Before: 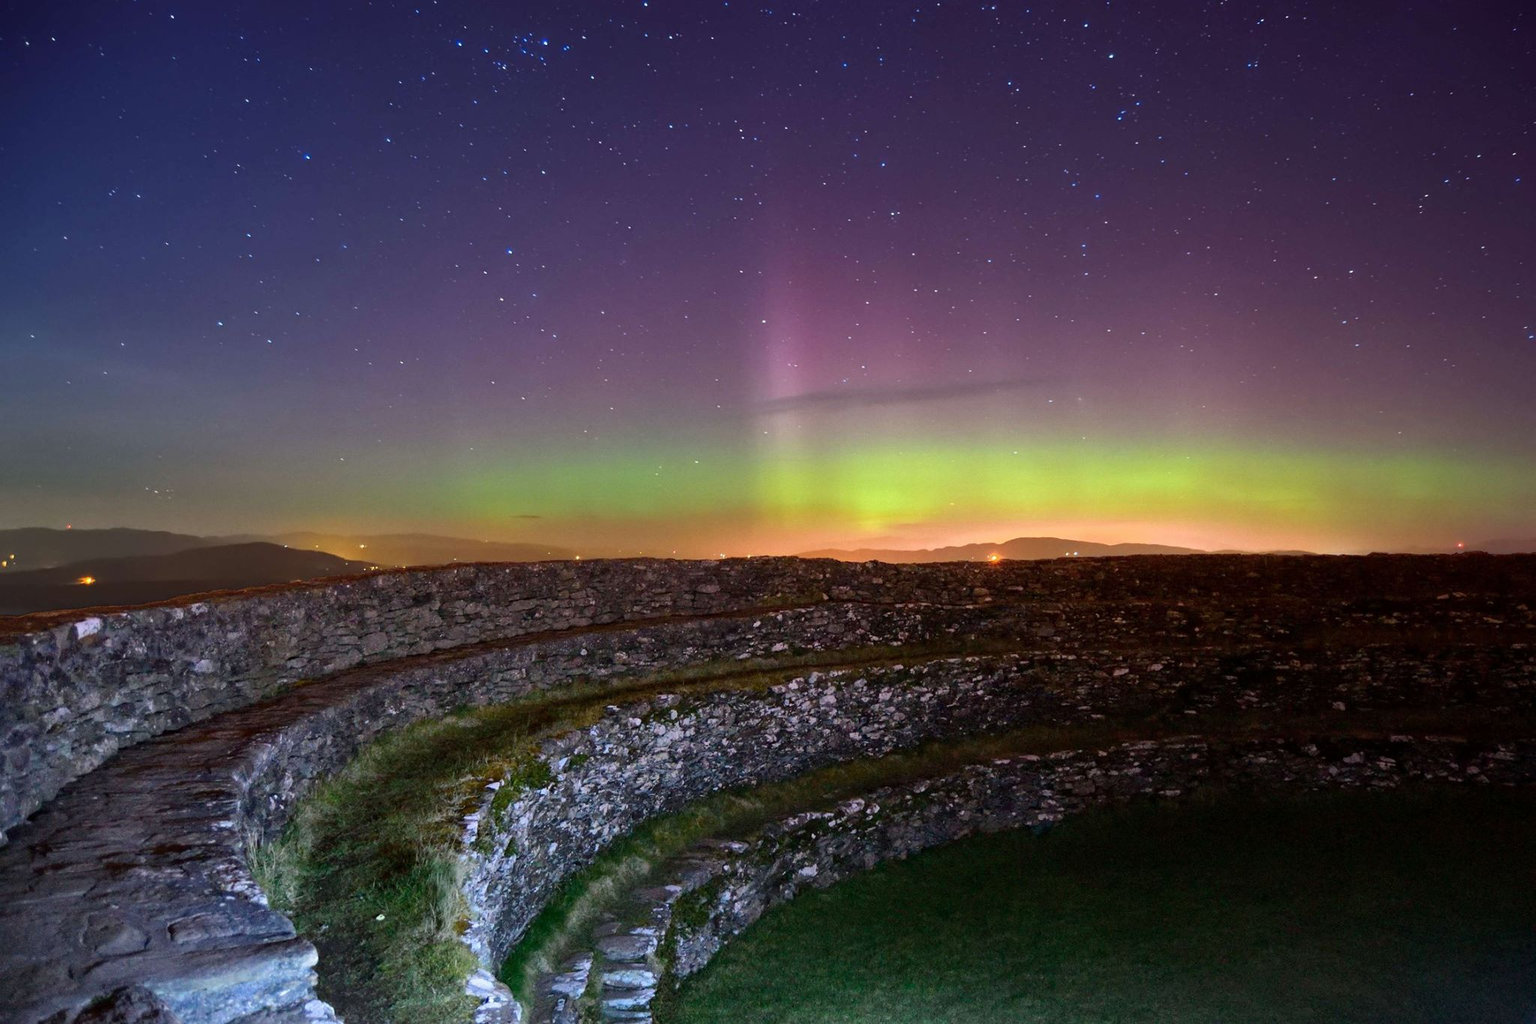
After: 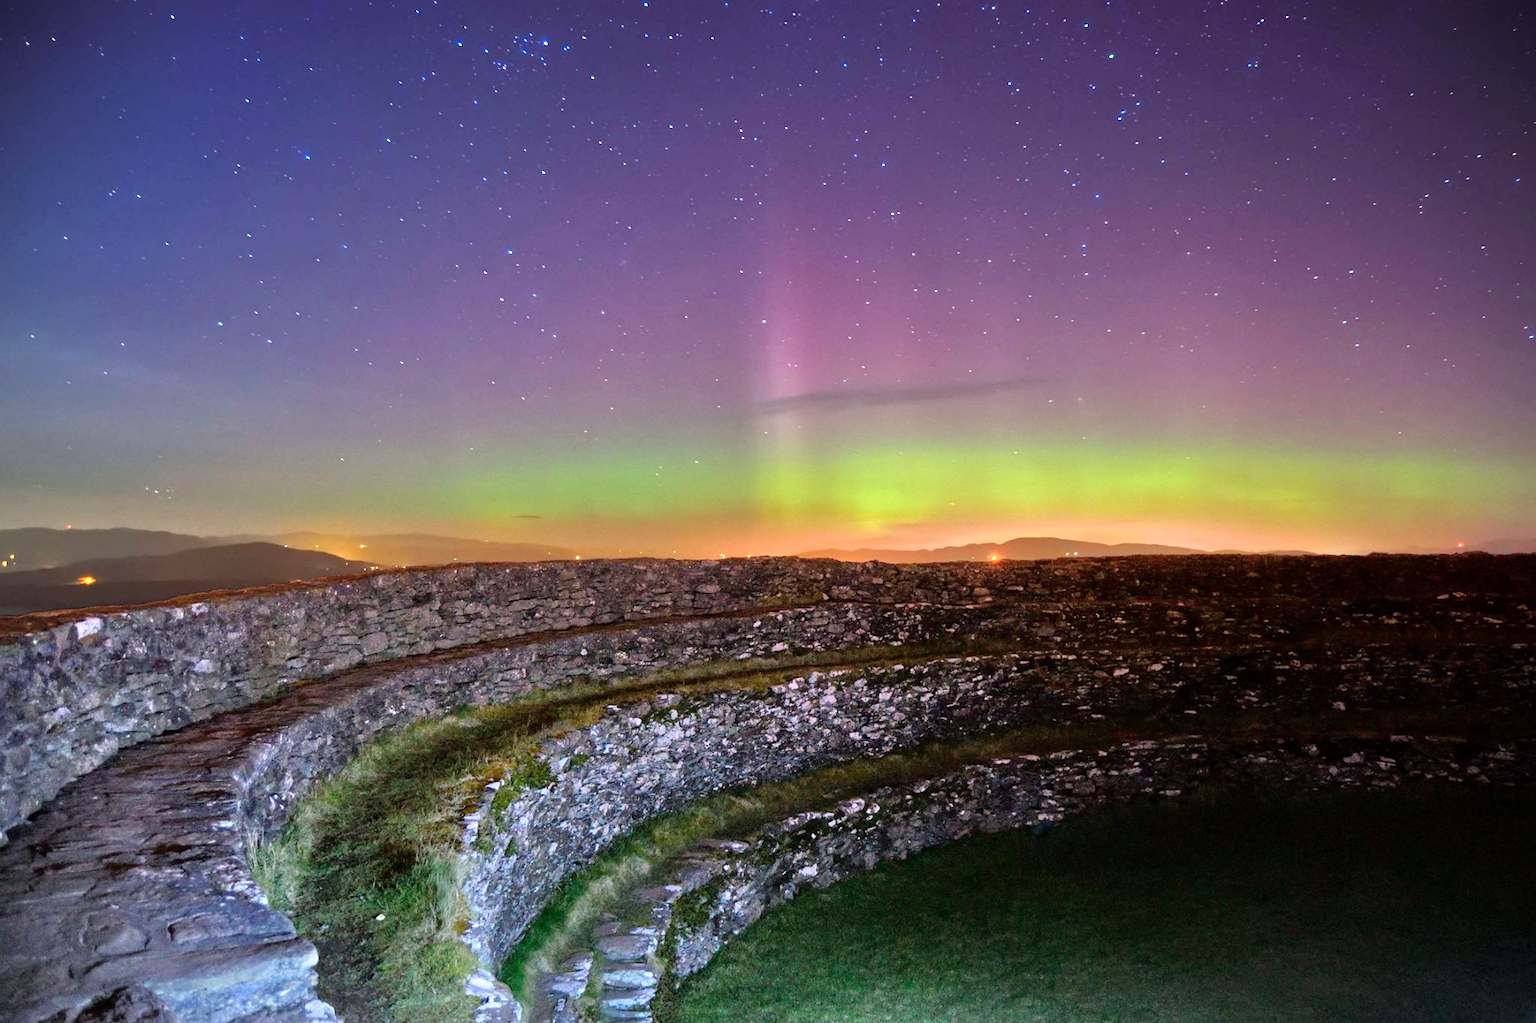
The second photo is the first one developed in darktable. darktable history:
vignetting: fall-off start 92.6%, brightness -0.52, saturation -0.51, center (-0.012, 0)
tone equalizer: -7 EV 0.15 EV, -6 EV 0.6 EV, -5 EV 1.15 EV, -4 EV 1.33 EV, -3 EV 1.15 EV, -2 EV 0.6 EV, -1 EV 0.15 EV, mask exposure compensation -0.5 EV
white balance: emerald 1
